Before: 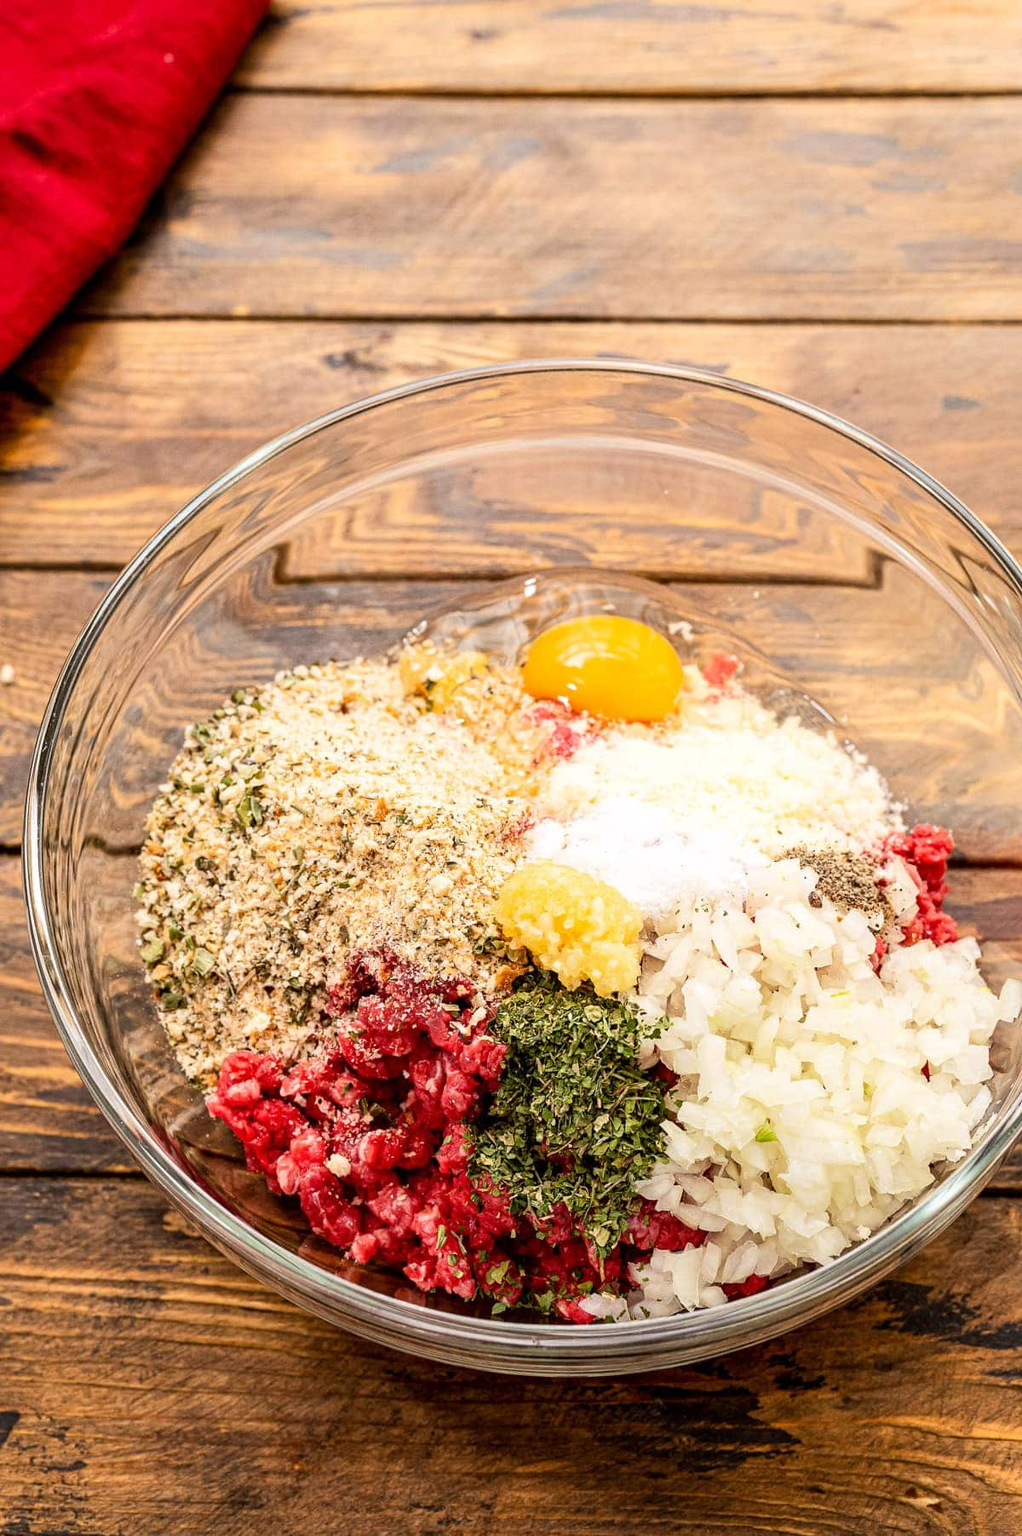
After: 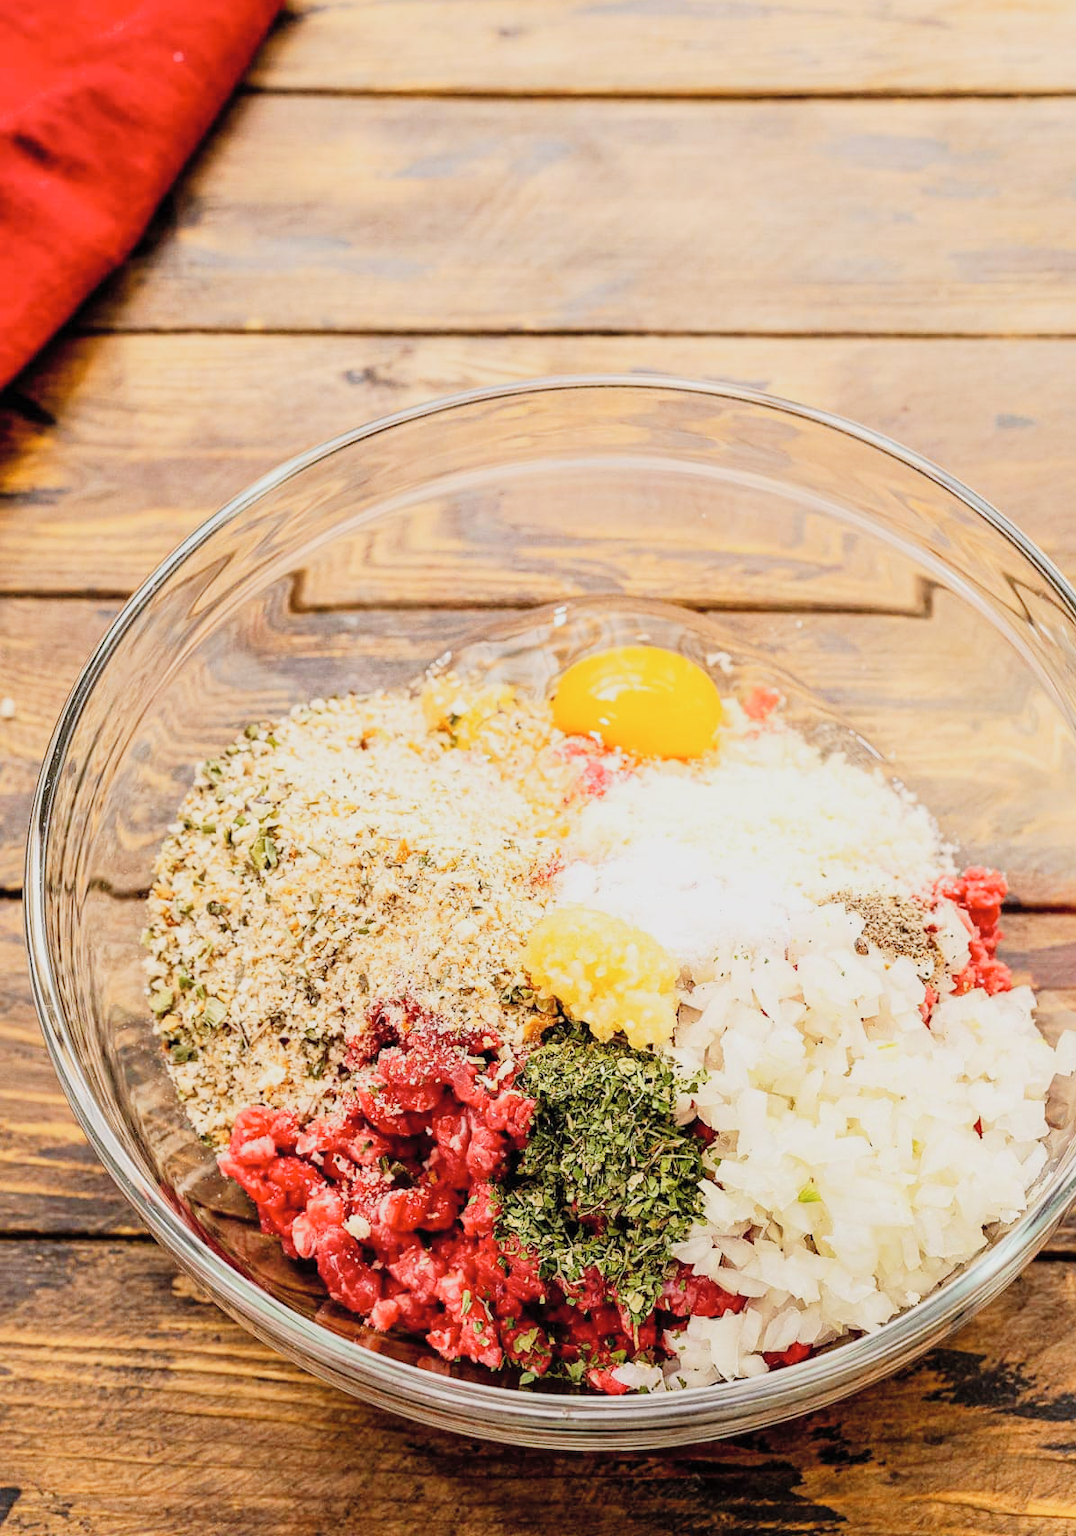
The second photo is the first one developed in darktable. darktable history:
tone curve: curves: ch0 [(0, 0) (0.091, 0.066) (0.184, 0.16) (0.491, 0.519) (0.748, 0.765) (1, 0.919)]; ch1 [(0, 0) (0.179, 0.173) (0.322, 0.32) (0.424, 0.424) (0.502, 0.504) (0.56, 0.575) (0.631, 0.675) (0.777, 0.806) (1, 1)]; ch2 [(0, 0) (0.434, 0.447) (0.485, 0.495) (0.524, 0.563) (0.676, 0.691) (1, 1)], preserve colors none
crop: top 0.318%, right 0.264%, bottom 5.032%
contrast brightness saturation: brightness 0.153
